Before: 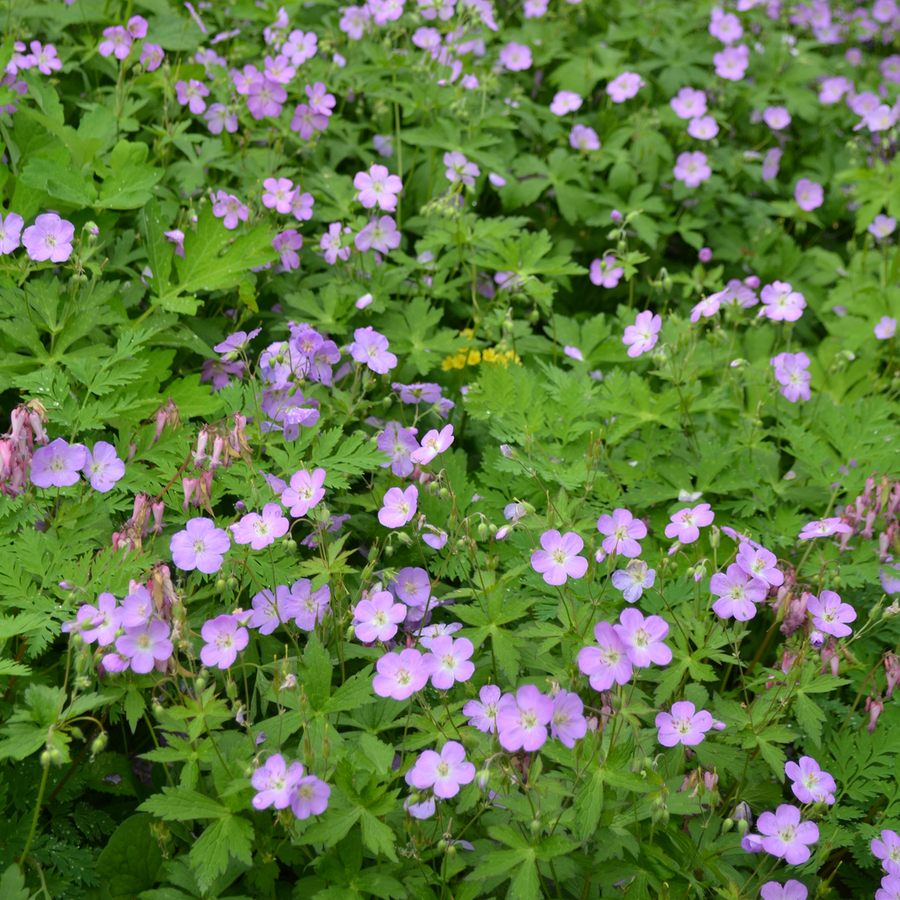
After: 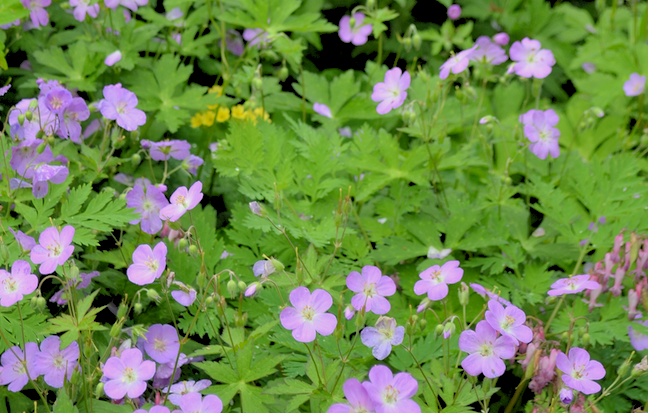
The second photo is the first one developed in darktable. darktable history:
crop and rotate: left 27.938%, top 27.046%, bottom 27.046%
rgb levels: preserve colors sum RGB, levels [[0.038, 0.433, 0.934], [0, 0.5, 1], [0, 0.5, 1]]
